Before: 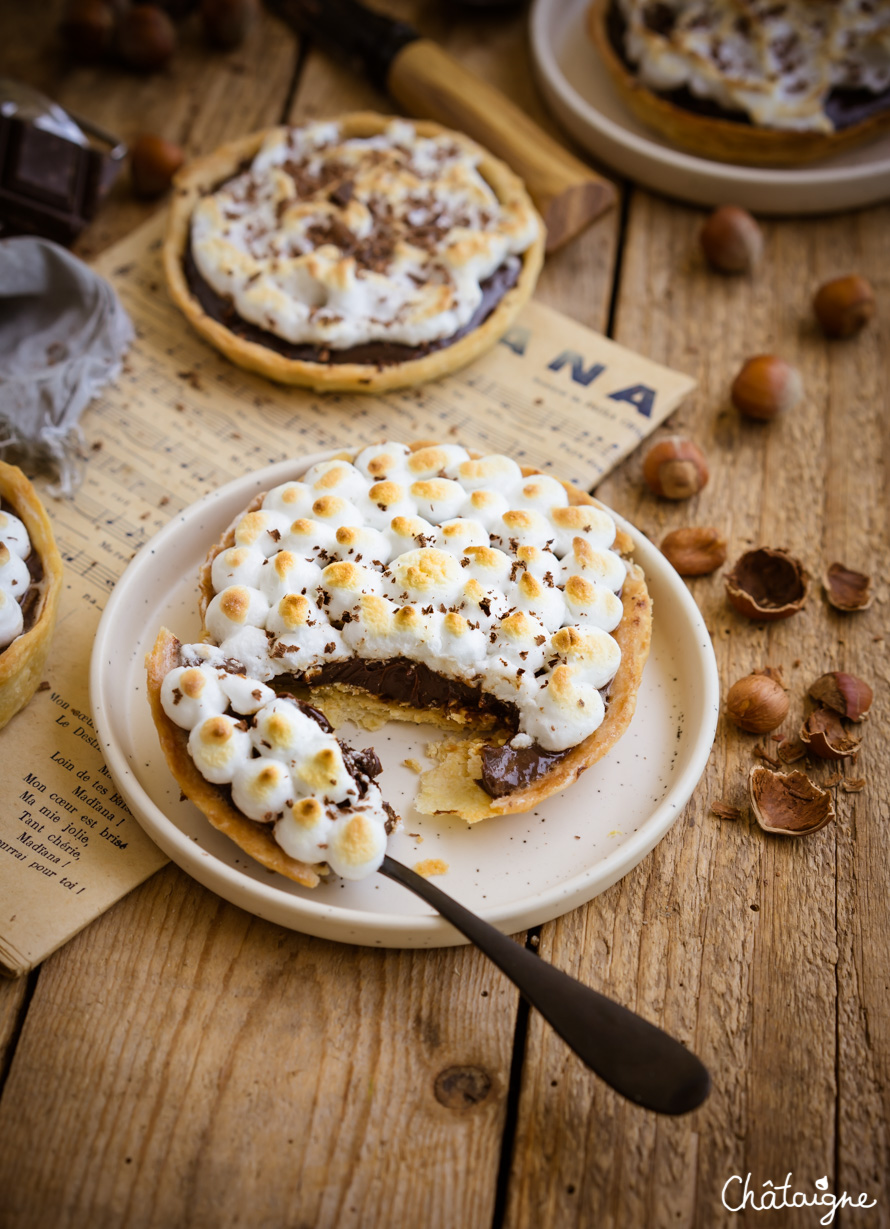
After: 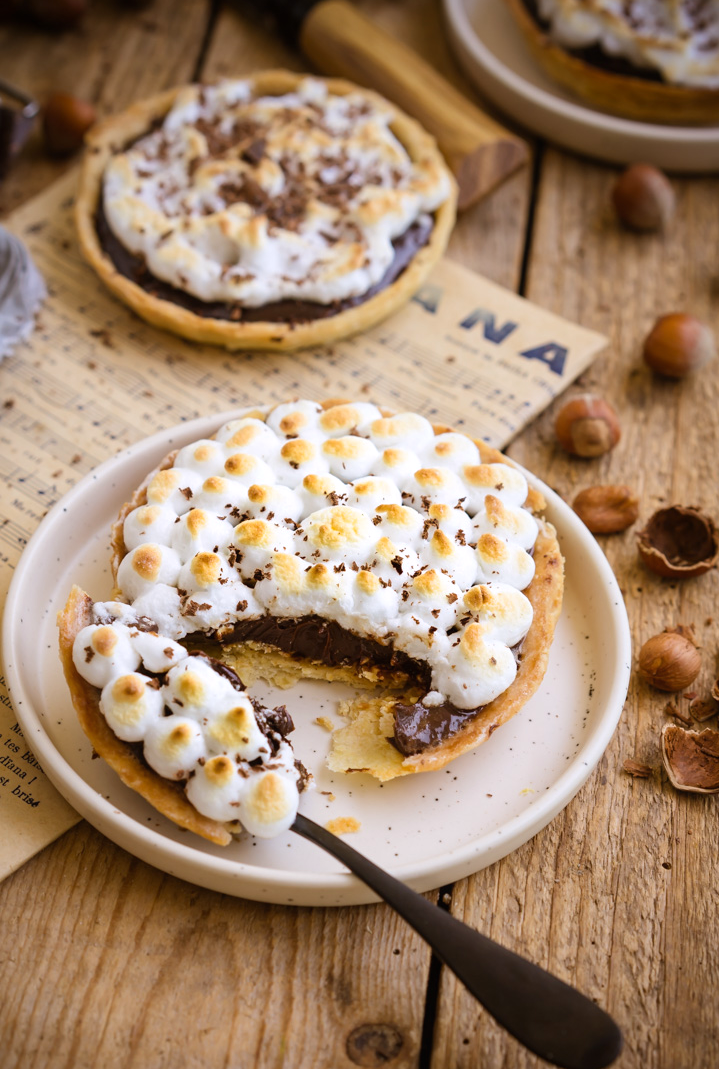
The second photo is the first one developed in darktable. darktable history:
crop: left 9.929%, top 3.475%, right 9.188%, bottom 9.529%
exposure: exposure 0.131 EV, compensate highlight preservation false
contrast equalizer: y [[0.5, 0.5, 0.478, 0.5, 0.5, 0.5], [0.5 ×6], [0.5 ×6], [0 ×6], [0 ×6]]
white balance: red 1.009, blue 1.027
